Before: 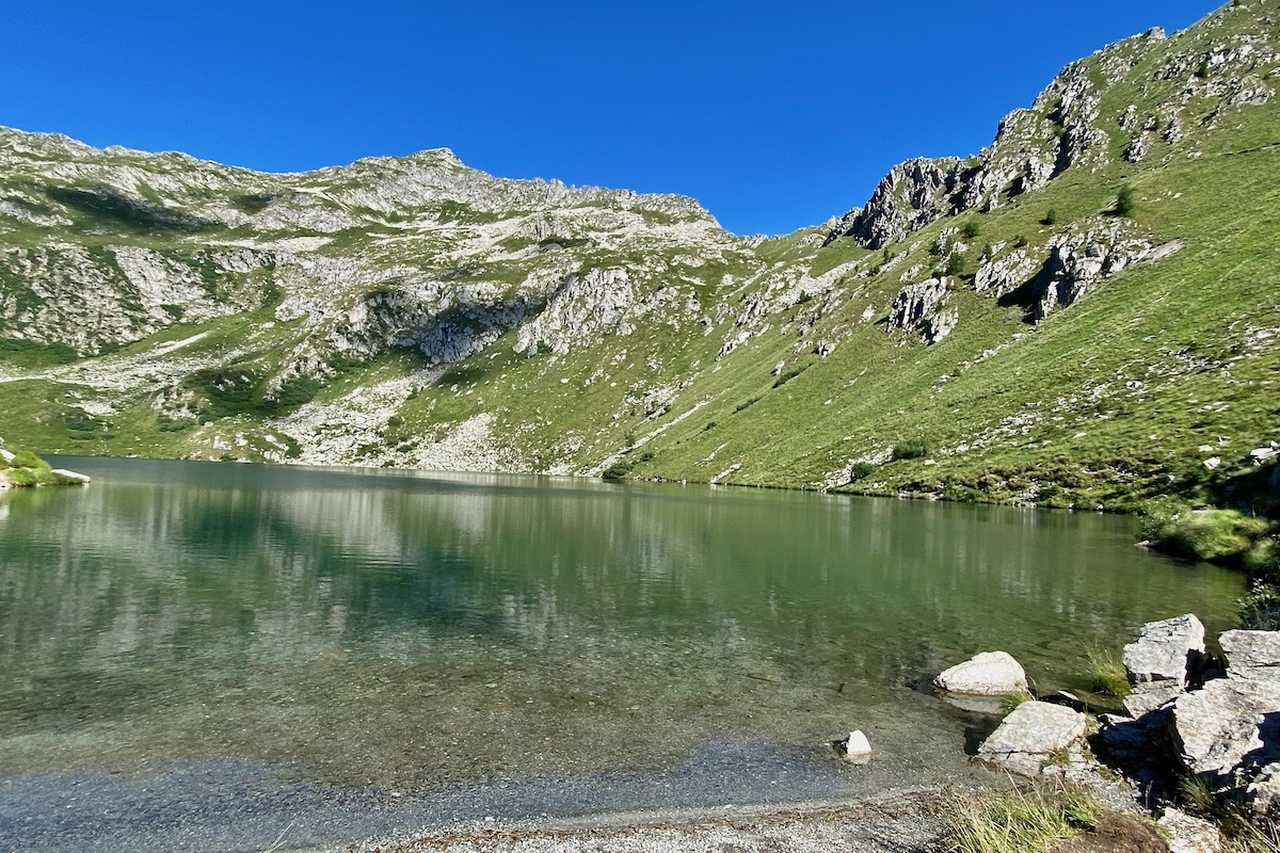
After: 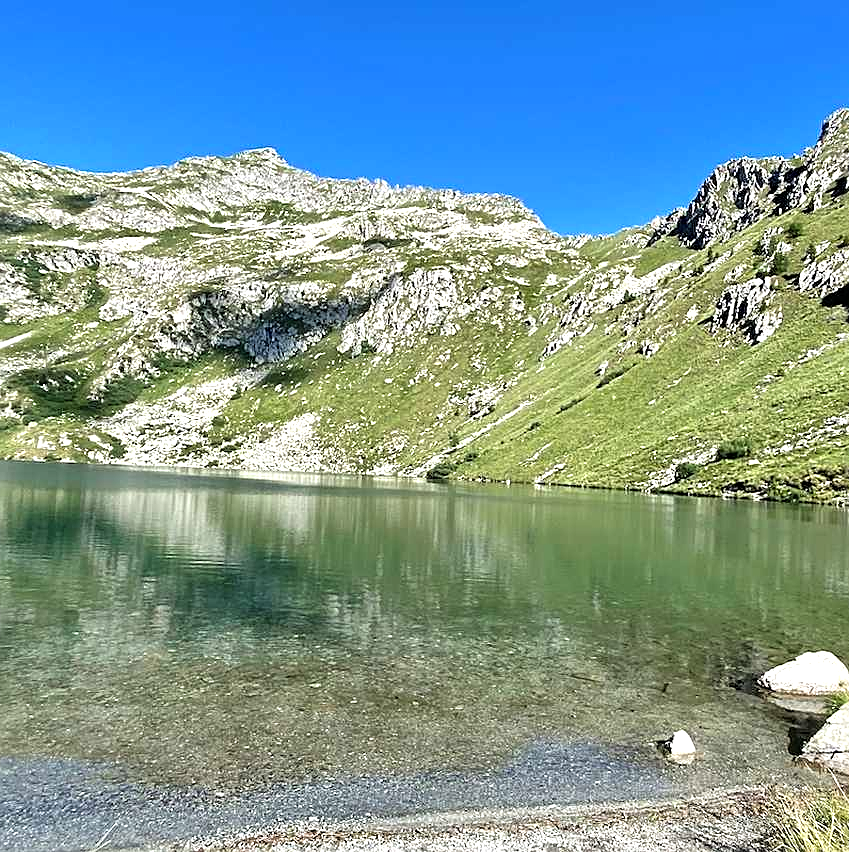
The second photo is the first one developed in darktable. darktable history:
crop and rotate: left 13.821%, right 19.798%
sharpen: on, module defaults
tone equalizer: -8 EV -0.771 EV, -7 EV -0.715 EV, -6 EV -0.631 EV, -5 EV -0.418 EV, -3 EV 0.404 EV, -2 EV 0.6 EV, -1 EV 0.689 EV, +0 EV 0.737 EV
